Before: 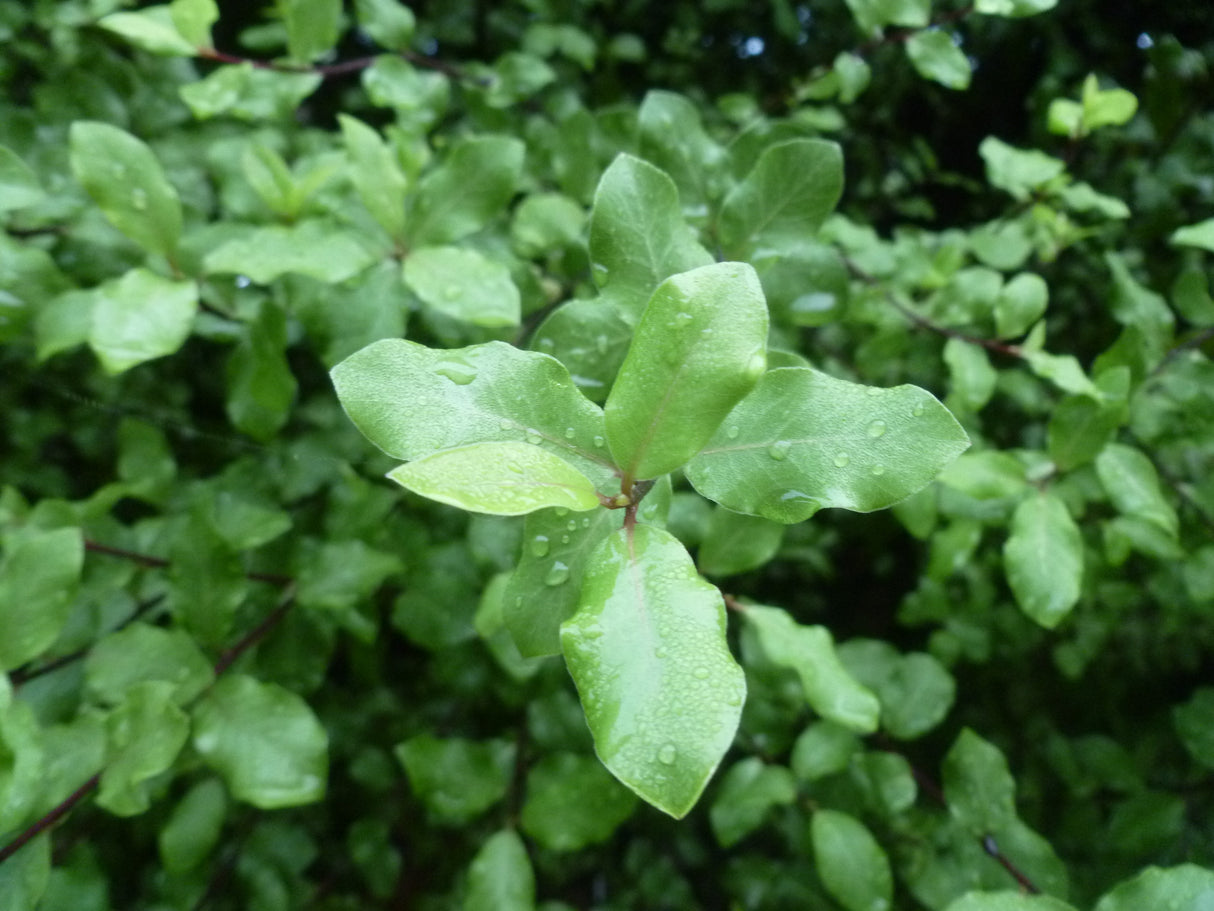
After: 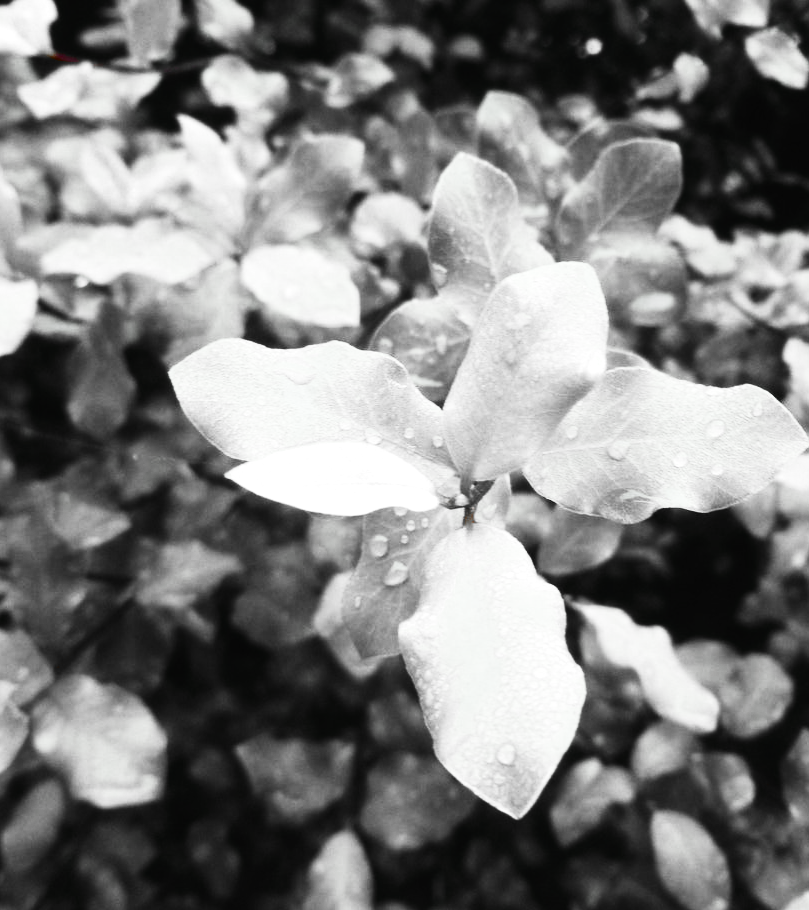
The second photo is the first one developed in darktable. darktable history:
contrast brightness saturation: contrast 0.4, brightness 0.1, saturation 0.21
crop and rotate: left 13.342%, right 19.991%
tone curve: curves: ch0 [(0, 0.012) (0.056, 0.046) (0.218, 0.213) (0.606, 0.62) (0.82, 0.846) (1, 1)]; ch1 [(0, 0) (0.226, 0.261) (0.403, 0.437) (0.469, 0.472) (0.495, 0.499) (0.514, 0.504) (0.545, 0.555) (0.59, 0.598) (0.714, 0.733) (1, 1)]; ch2 [(0, 0) (0.269, 0.299) (0.459, 0.45) (0.498, 0.499) (0.523, 0.512) (0.568, 0.558) (0.634, 0.617) (0.702, 0.662) (0.781, 0.775) (1, 1)], color space Lab, independent channels, preserve colors none
color zones: curves: ch0 [(0, 0.497) (0.096, 0.361) (0.221, 0.538) (0.429, 0.5) (0.571, 0.5) (0.714, 0.5) (0.857, 0.5) (1, 0.497)]; ch1 [(0, 0.5) (0.143, 0.5) (0.257, -0.002) (0.429, 0.04) (0.571, -0.001) (0.714, -0.015) (0.857, 0.024) (1, 0.5)]
